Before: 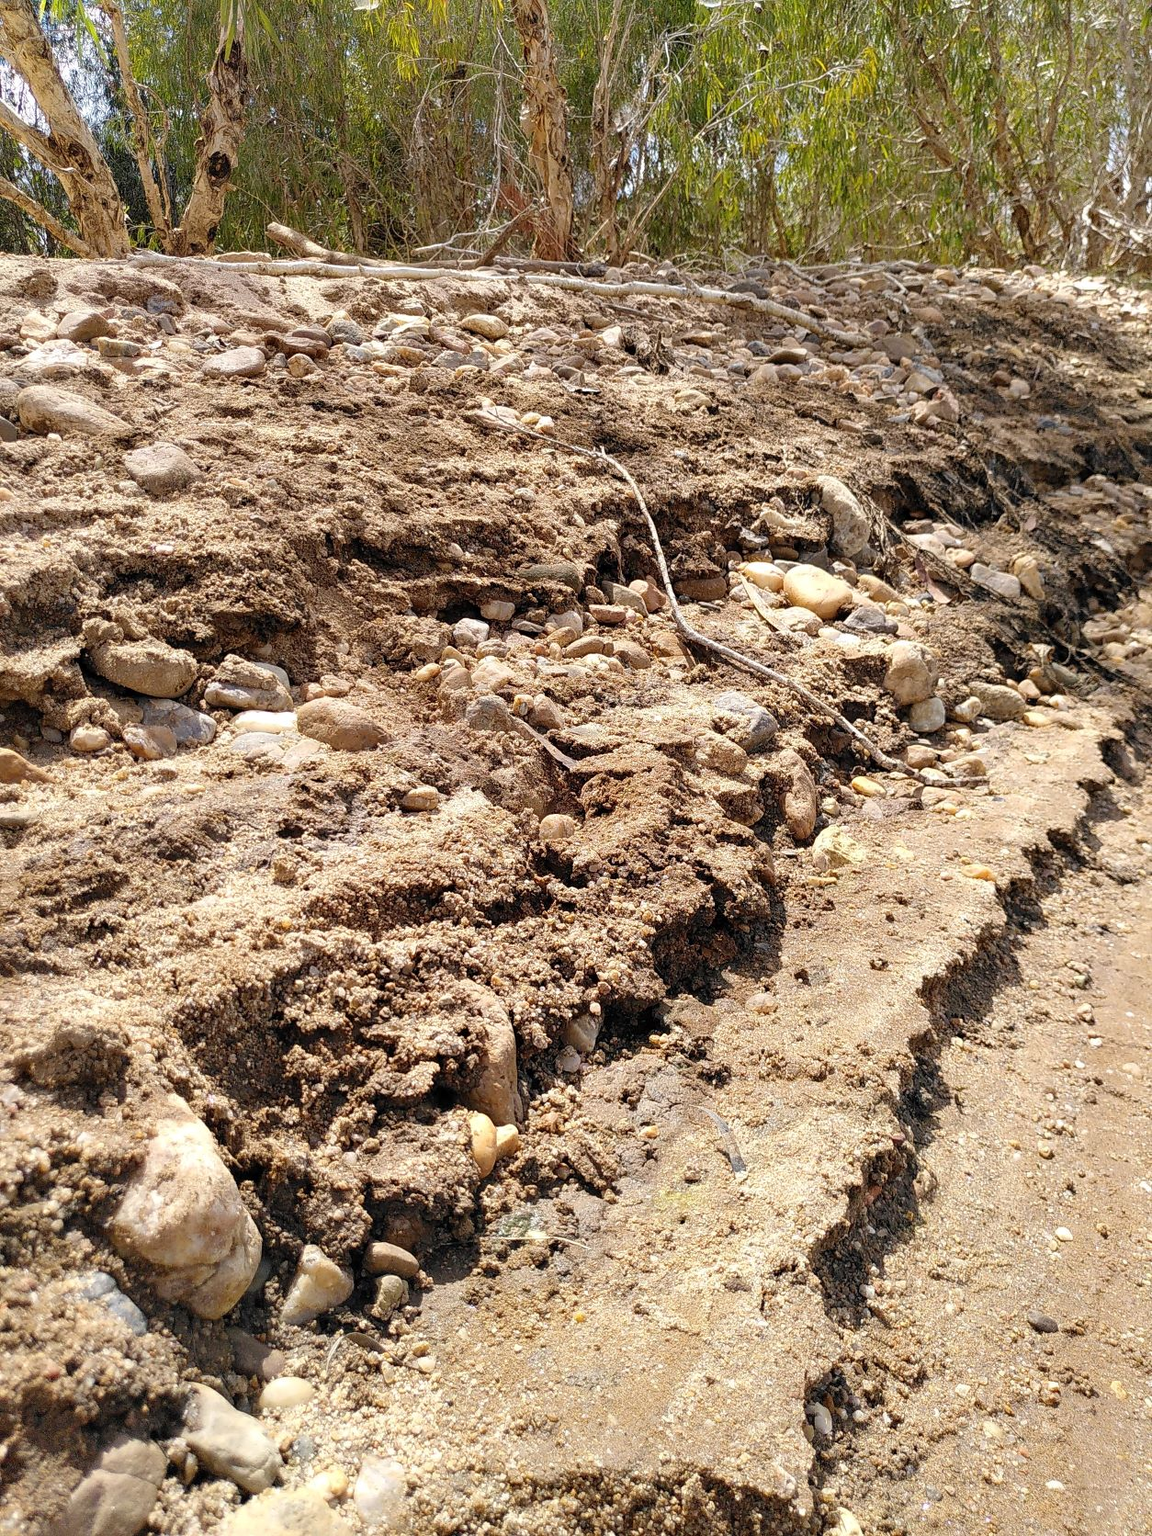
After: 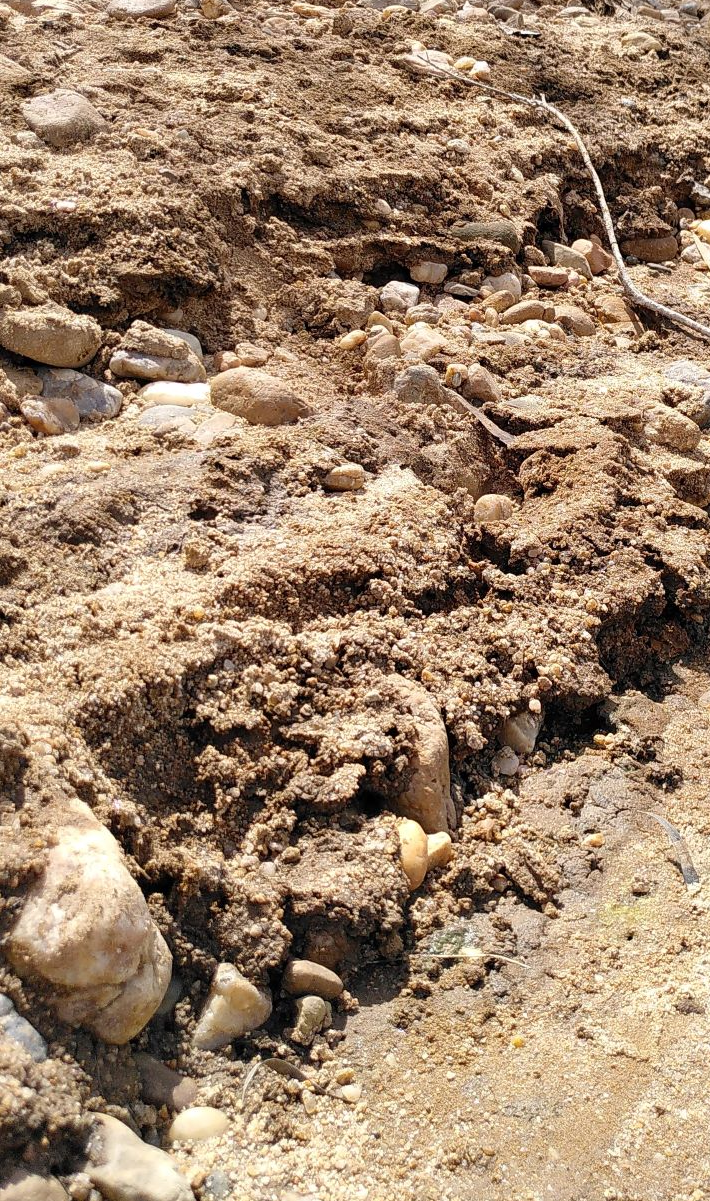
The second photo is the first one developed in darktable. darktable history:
crop: left 9.089%, top 23.467%, right 34.289%, bottom 4.654%
